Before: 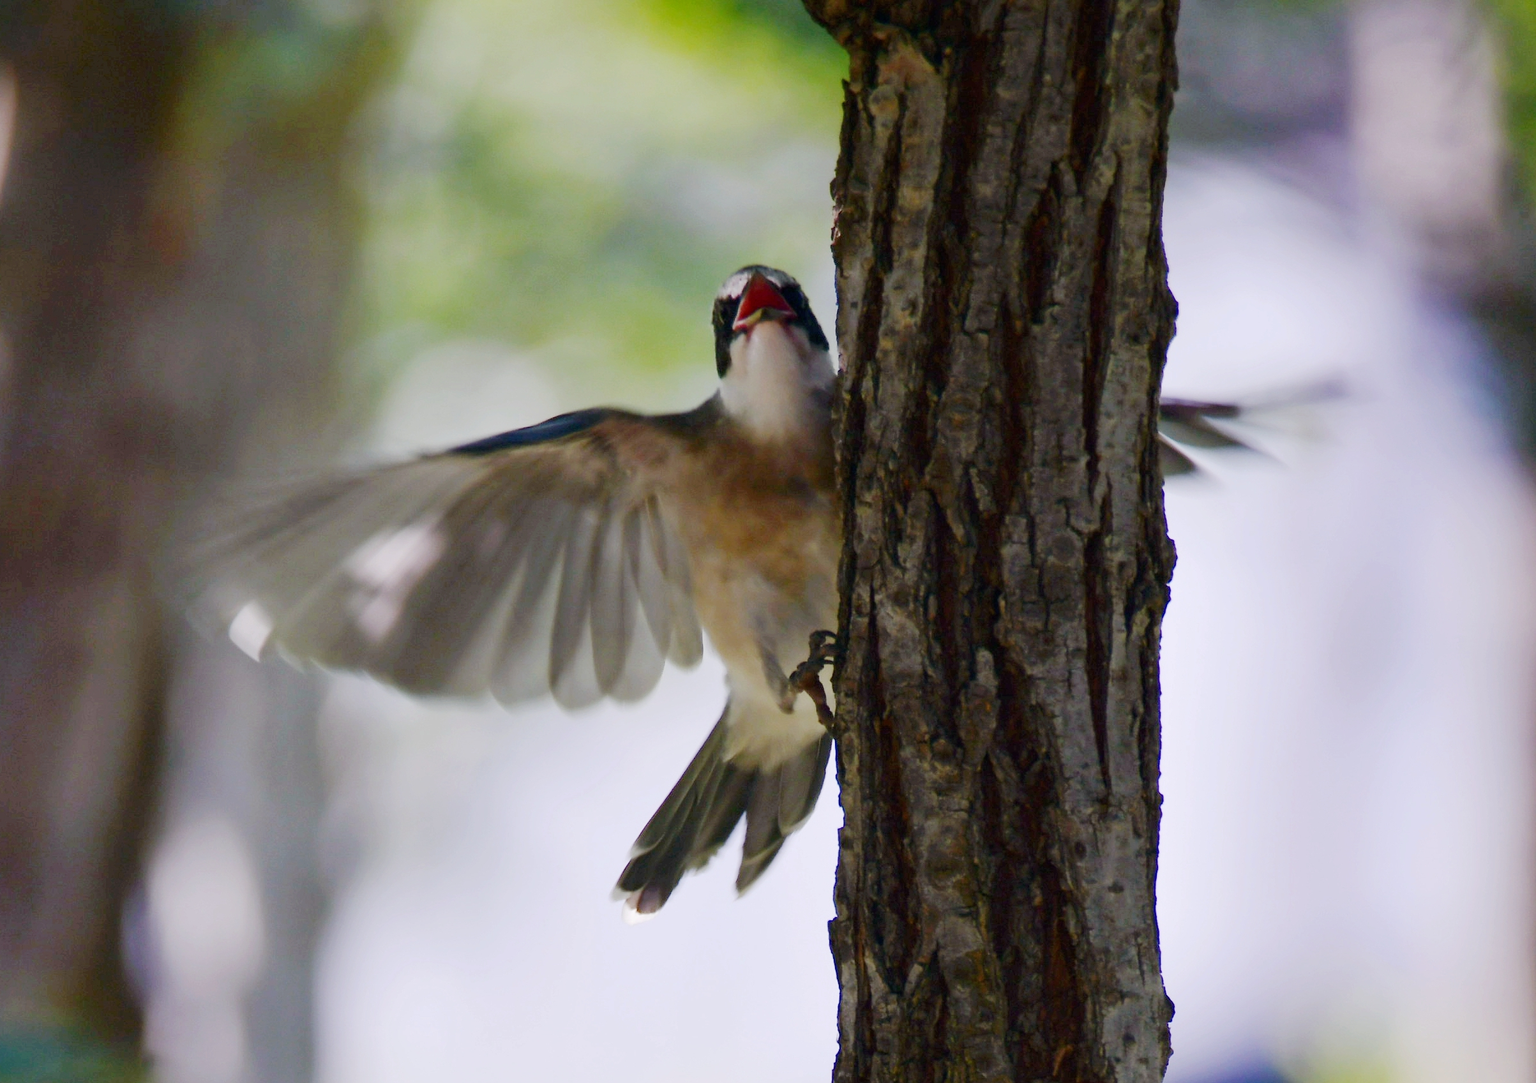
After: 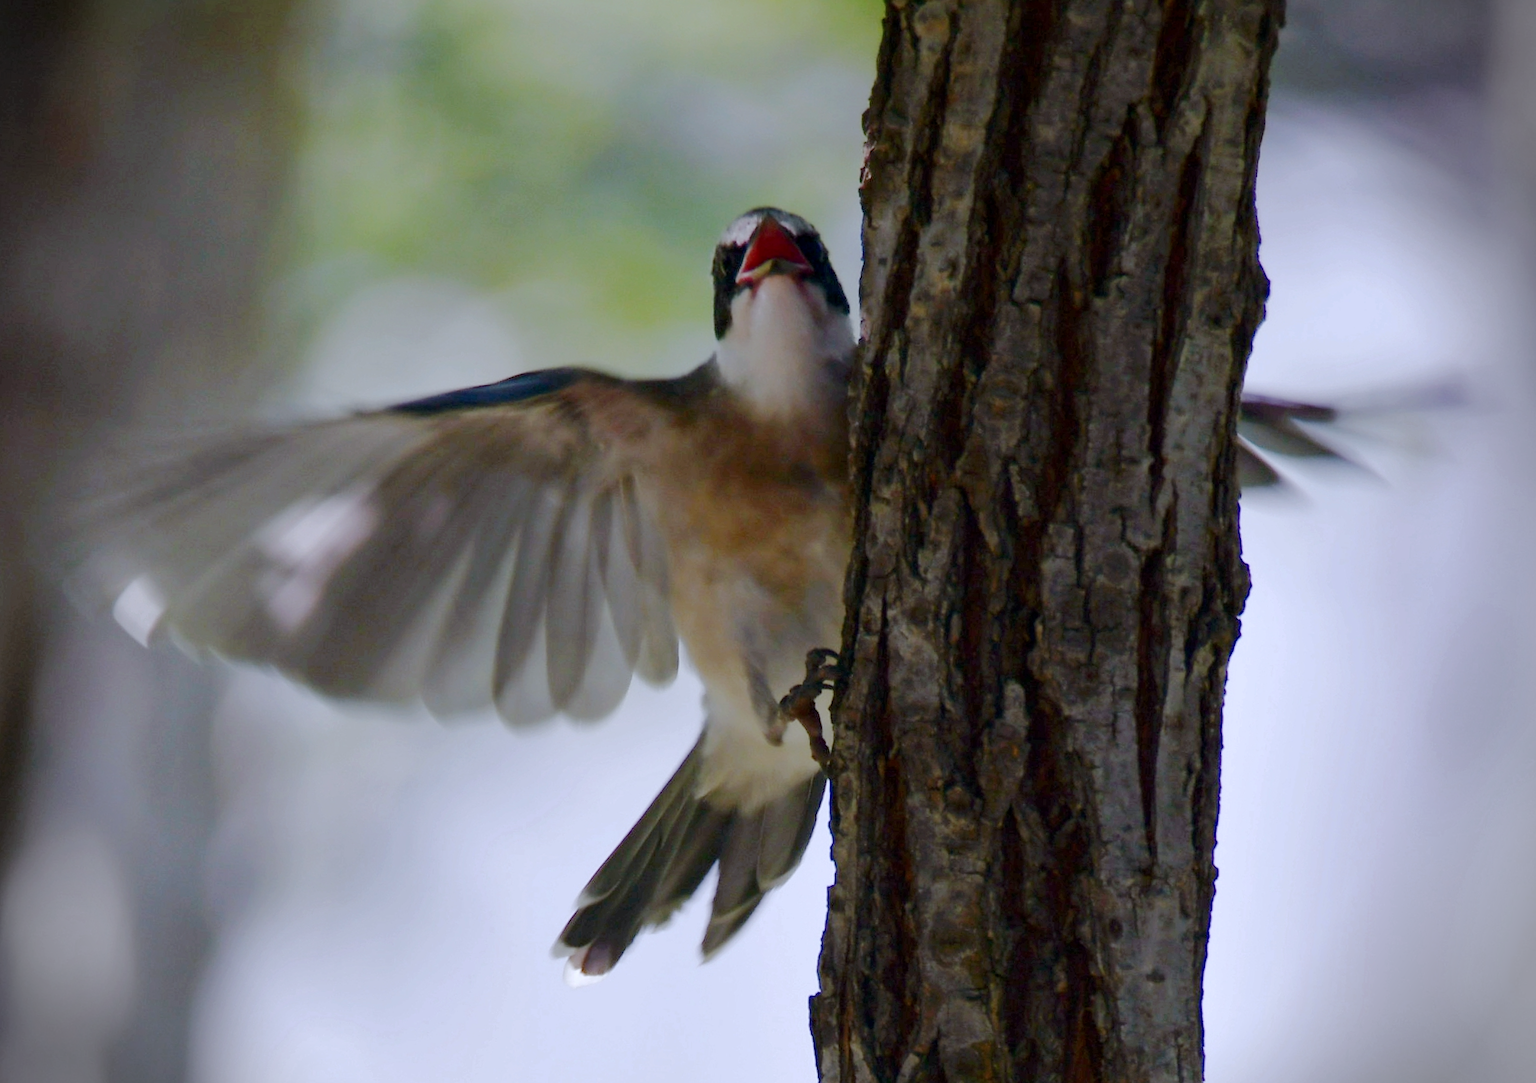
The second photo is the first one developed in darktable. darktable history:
crop and rotate: angle -3.27°, left 5.211%, top 5.211%, right 4.607%, bottom 4.607%
color correction: highlights a* -0.772, highlights b* -8.92
exposure: black level correction 0.002, compensate highlight preservation false
vignetting: fall-off start 88.03%, fall-off radius 24.9%
tone curve: curves: ch0 [(0, 0) (0.568, 0.517) (0.8, 0.717) (1, 1)]
